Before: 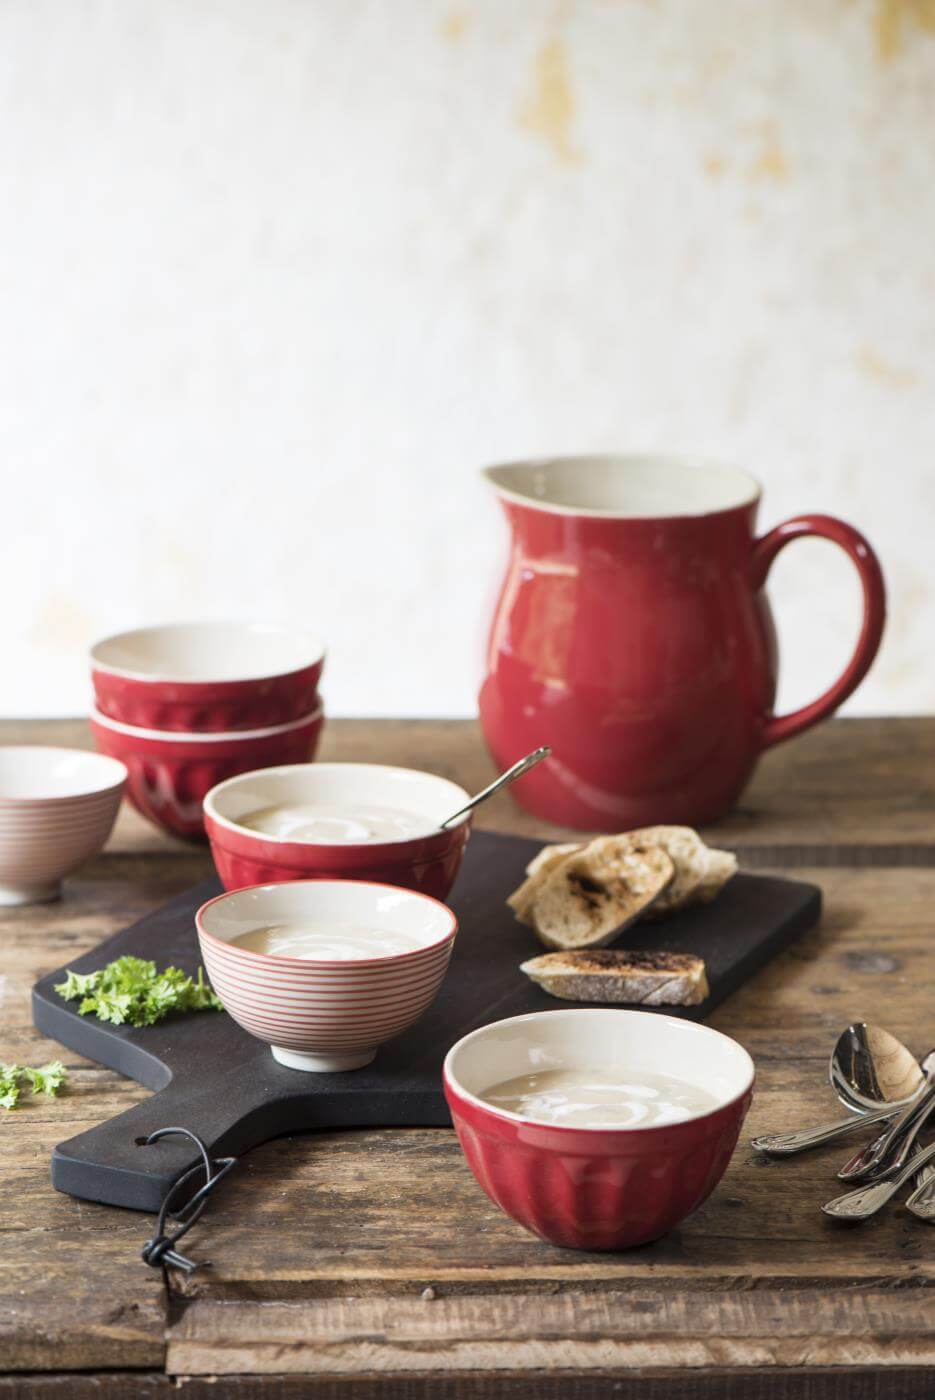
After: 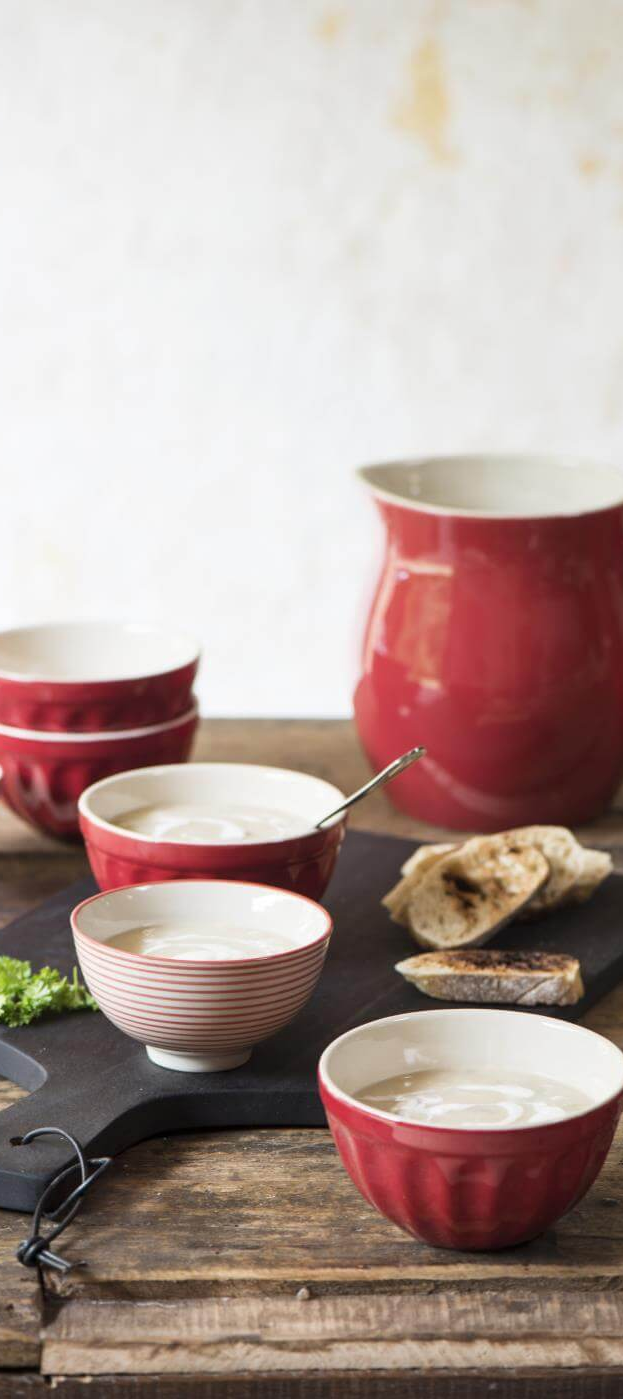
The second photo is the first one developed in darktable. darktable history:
crop and rotate: left 13.379%, right 19.908%
